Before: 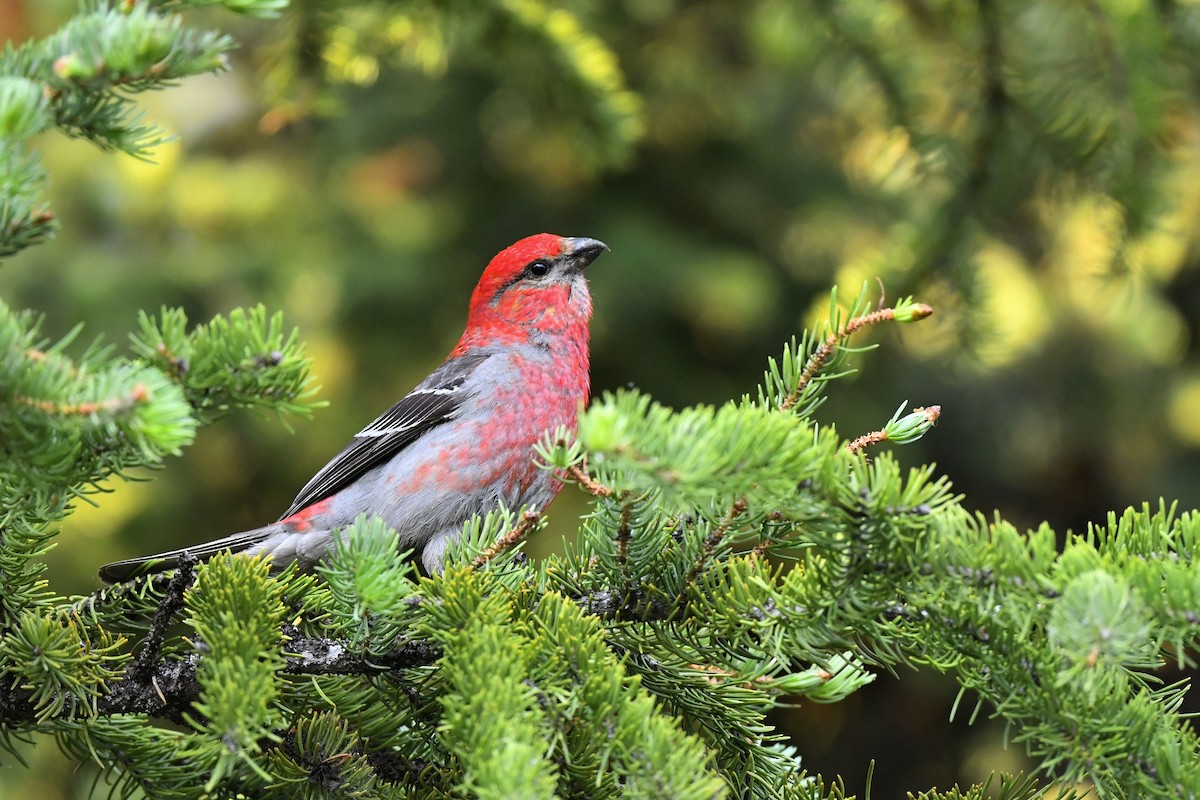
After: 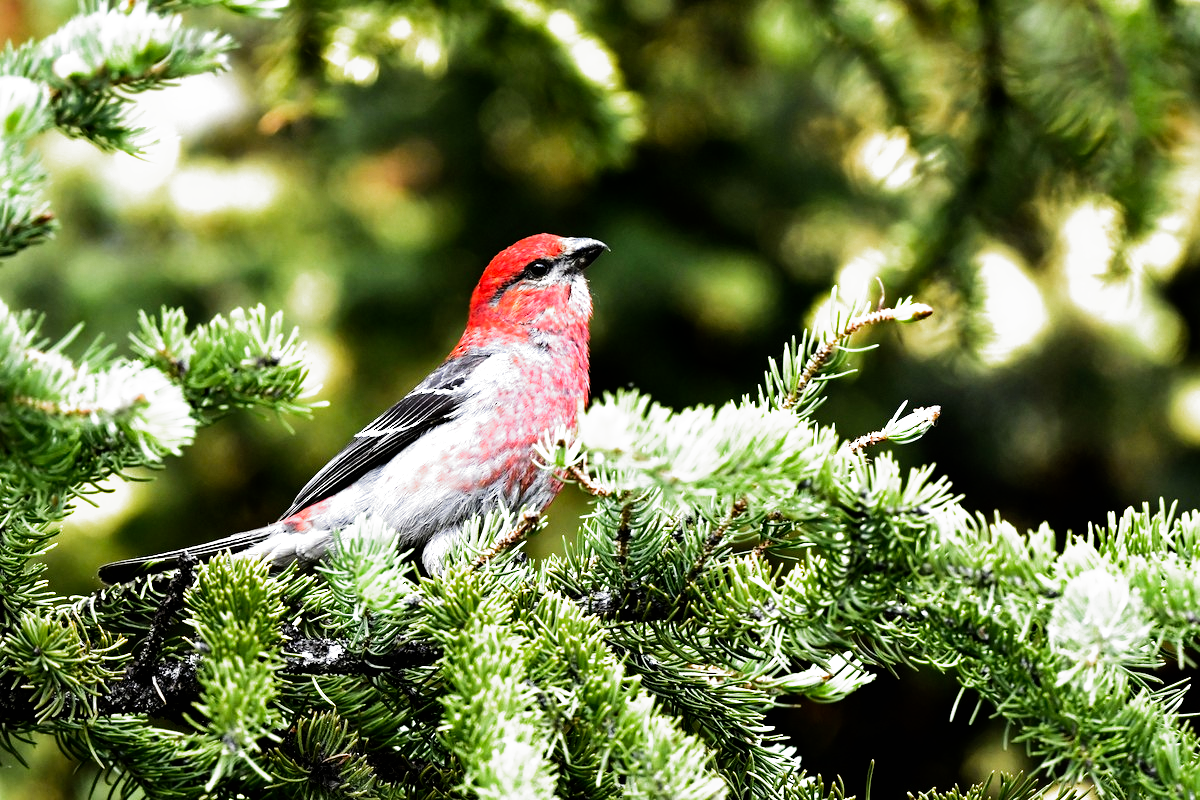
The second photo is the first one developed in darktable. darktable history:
tone equalizer: -8 EV -0.75 EV, -7 EV -0.7 EV, -6 EV -0.6 EV, -5 EV -0.4 EV, -3 EV 0.4 EV, -2 EV 0.6 EV, -1 EV 0.7 EV, +0 EV 0.75 EV, edges refinement/feathering 500, mask exposure compensation -1.57 EV, preserve details no
filmic rgb: black relative exposure -8.2 EV, white relative exposure 2.2 EV, threshold 3 EV, hardness 7.11, latitude 75%, contrast 1.325, highlights saturation mix -2%, shadows ↔ highlights balance 30%, preserve chrominance no, color science v5 (2021), contrast in shadows safe, contrast in highlights safe, enable highlight reconstruction true
